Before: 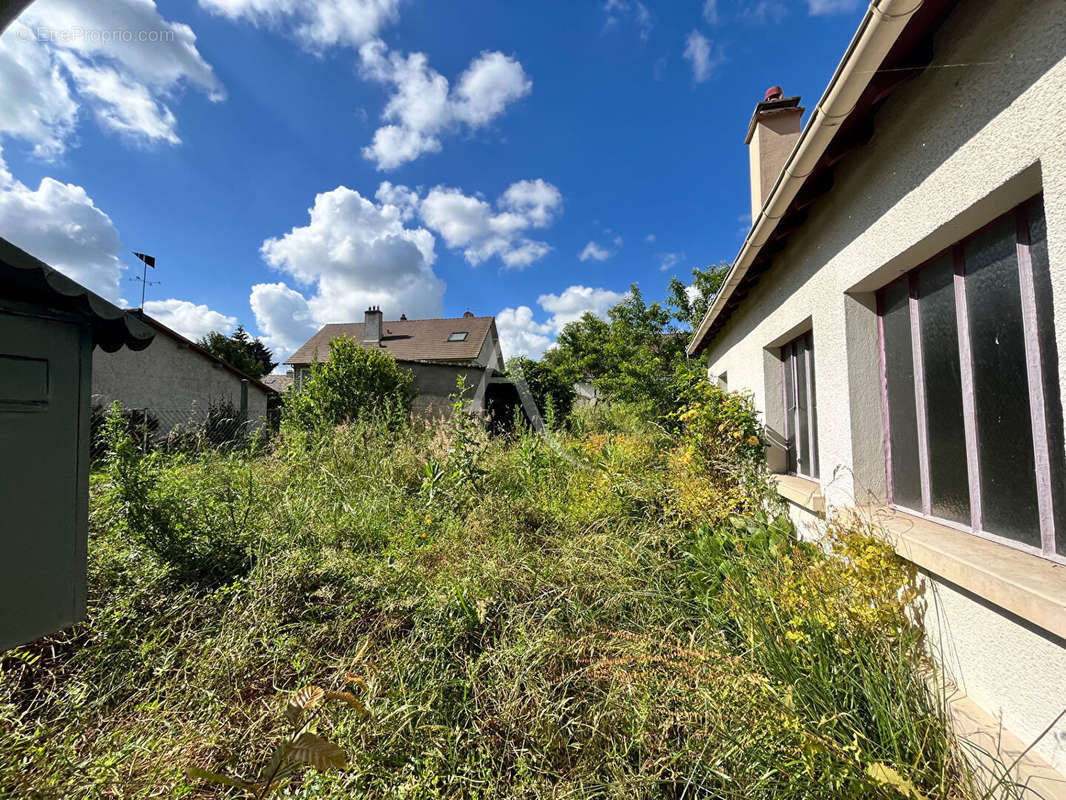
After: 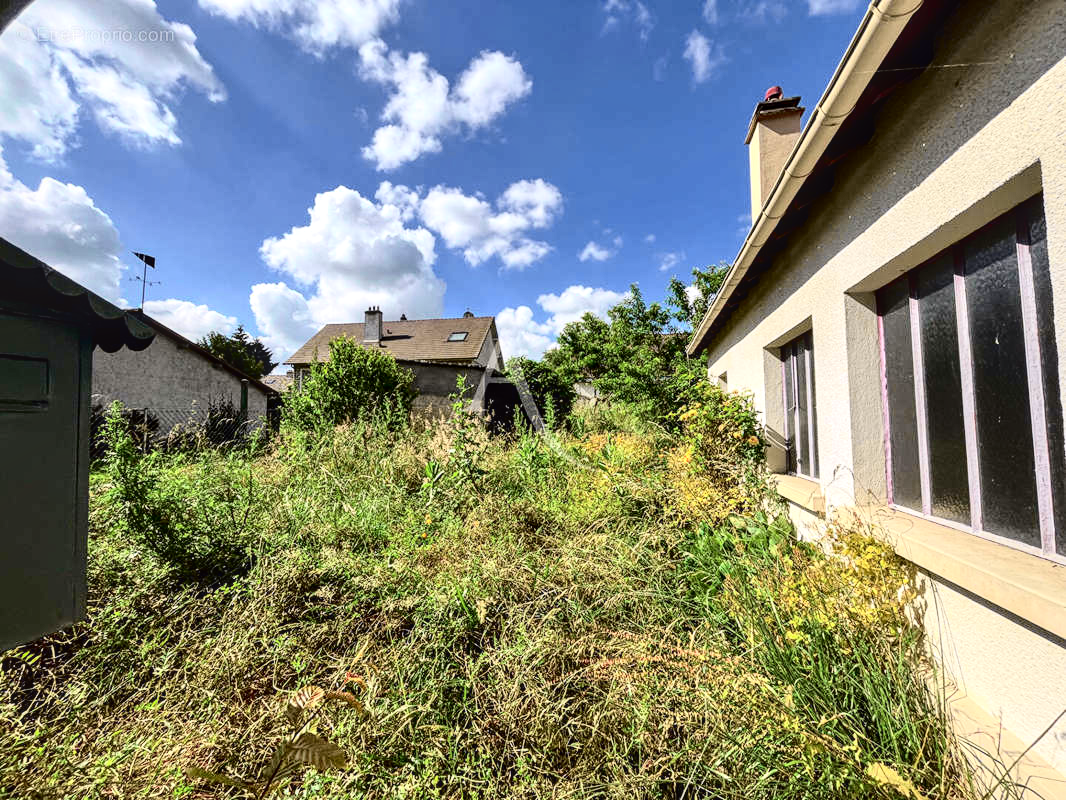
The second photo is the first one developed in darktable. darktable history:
local contrast: on, module defaults
exposure: exposure 0.19 EV, compensate highlight preservation false
tone curve: curves: ch0 [(0, 0.011) (0.053, 0.026) (0.174, 0.115) (0.398, 0.444) (0.673, 0.775) (0.829, 0.906) (0.991, 0.981)]; ch1 [(0, 0) (0.264, 0.22) (0.407, 0.373) (0.463, 0.457) (0.492, 0.501) (0.512, 0.513) (0.54, 0.543) (0.585, 0.617) (0.659, 0.686) (0.78, 0.8) (1, 1)]; ch2 [(0, 0) (0.438, 0.449) (0.473, 0.469) (0.503, 0.5) (0.523, 0.534) (0.562, 0.591) (0.612, 0.627) (0.701, 0.707) (1, 1)], color space Lab, independent channels, preserve colors none
